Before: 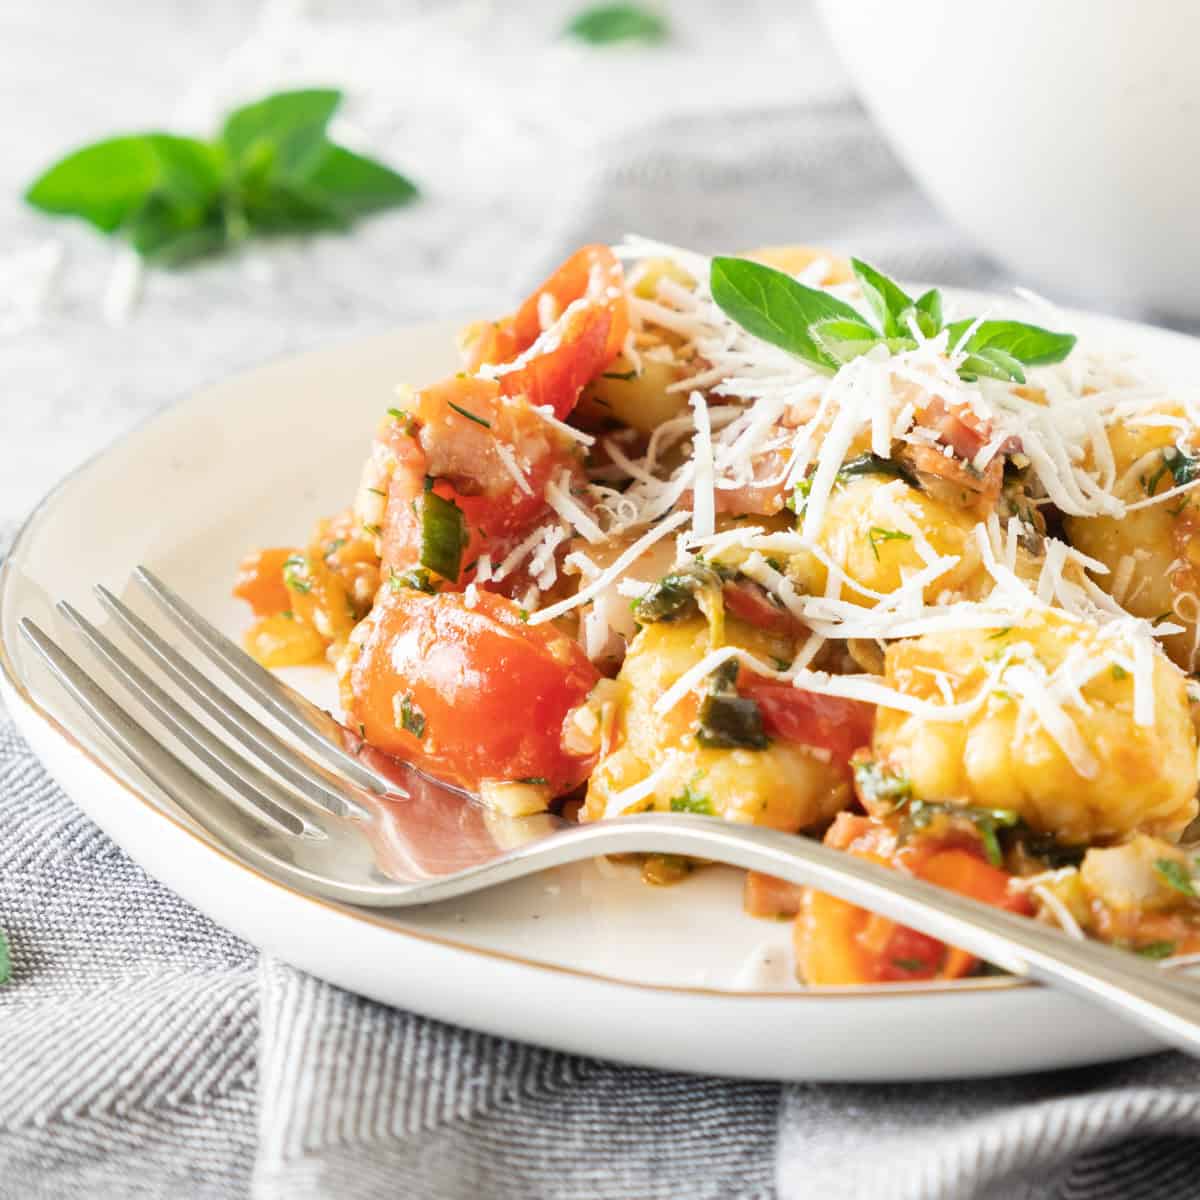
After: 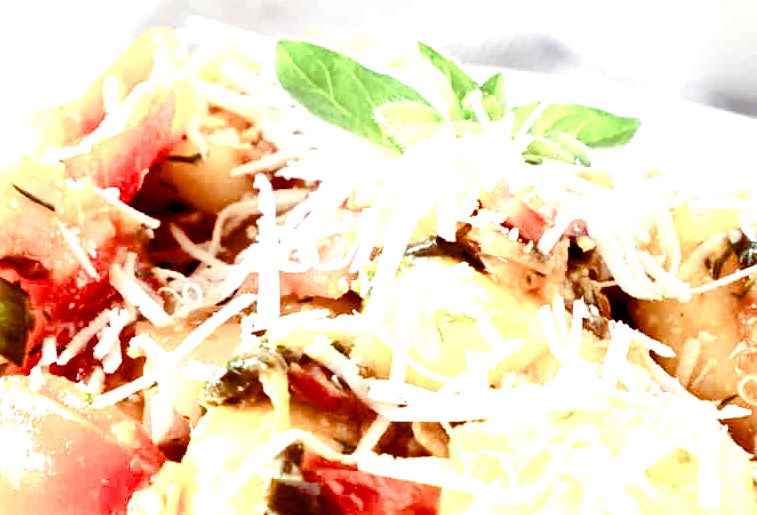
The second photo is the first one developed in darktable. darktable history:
color balance rgb: shadows lift › luminance -18.521%, shadows lift › chroma 35.311%, perceptual saturation grading › global saturation 20%, perceptual saturation grading › highlights -49.603%, perceptual saturation grading › shadows 25.104%, global vibrance 10.206%, saturation formula JzAzBz (2021)
crop: left 36.27%, top 18.11%, right 0.574%, bottom 38.935%
exposure: black level correction 0.012, exposure 0.7 EV, compensate highlight preservation false
